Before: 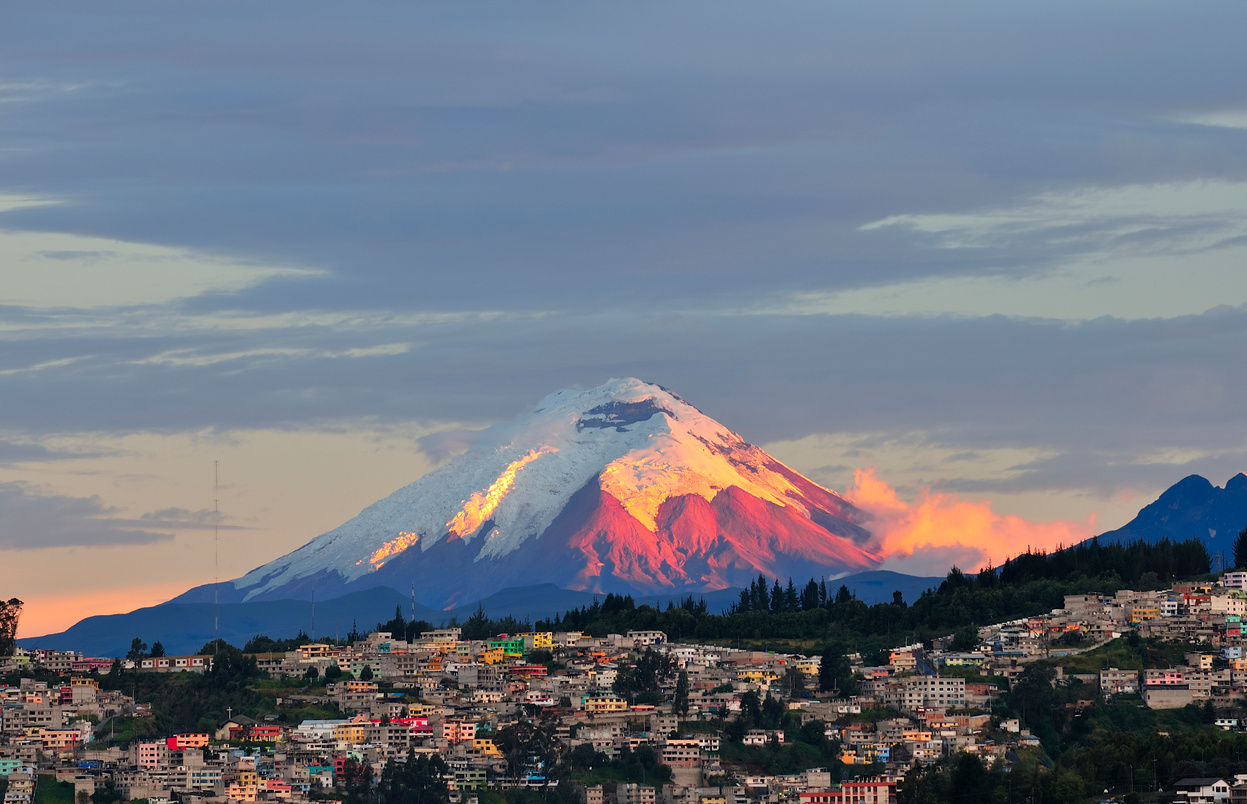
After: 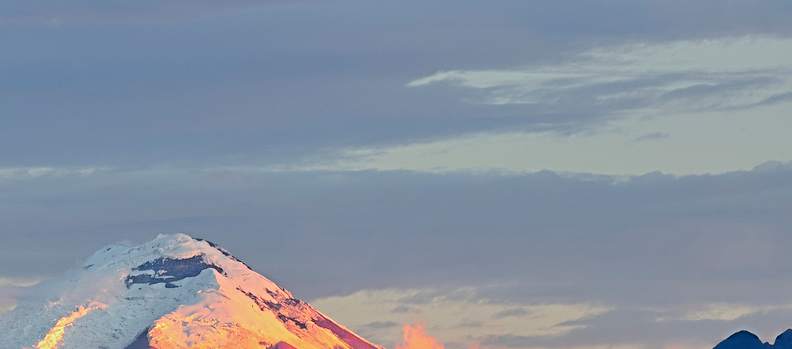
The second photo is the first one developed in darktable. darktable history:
sharpen: radius 3.963
crop: left 36.169%, top 18.03%, right 0.316%, bottom 38.467%
filmic rgb: black relative exposure -5.05 EV, white relative exposure 3.96 EV, hardness 2.88, contrast 1.299, highlights saturation mix -28.94%, color science v6 (2022)
